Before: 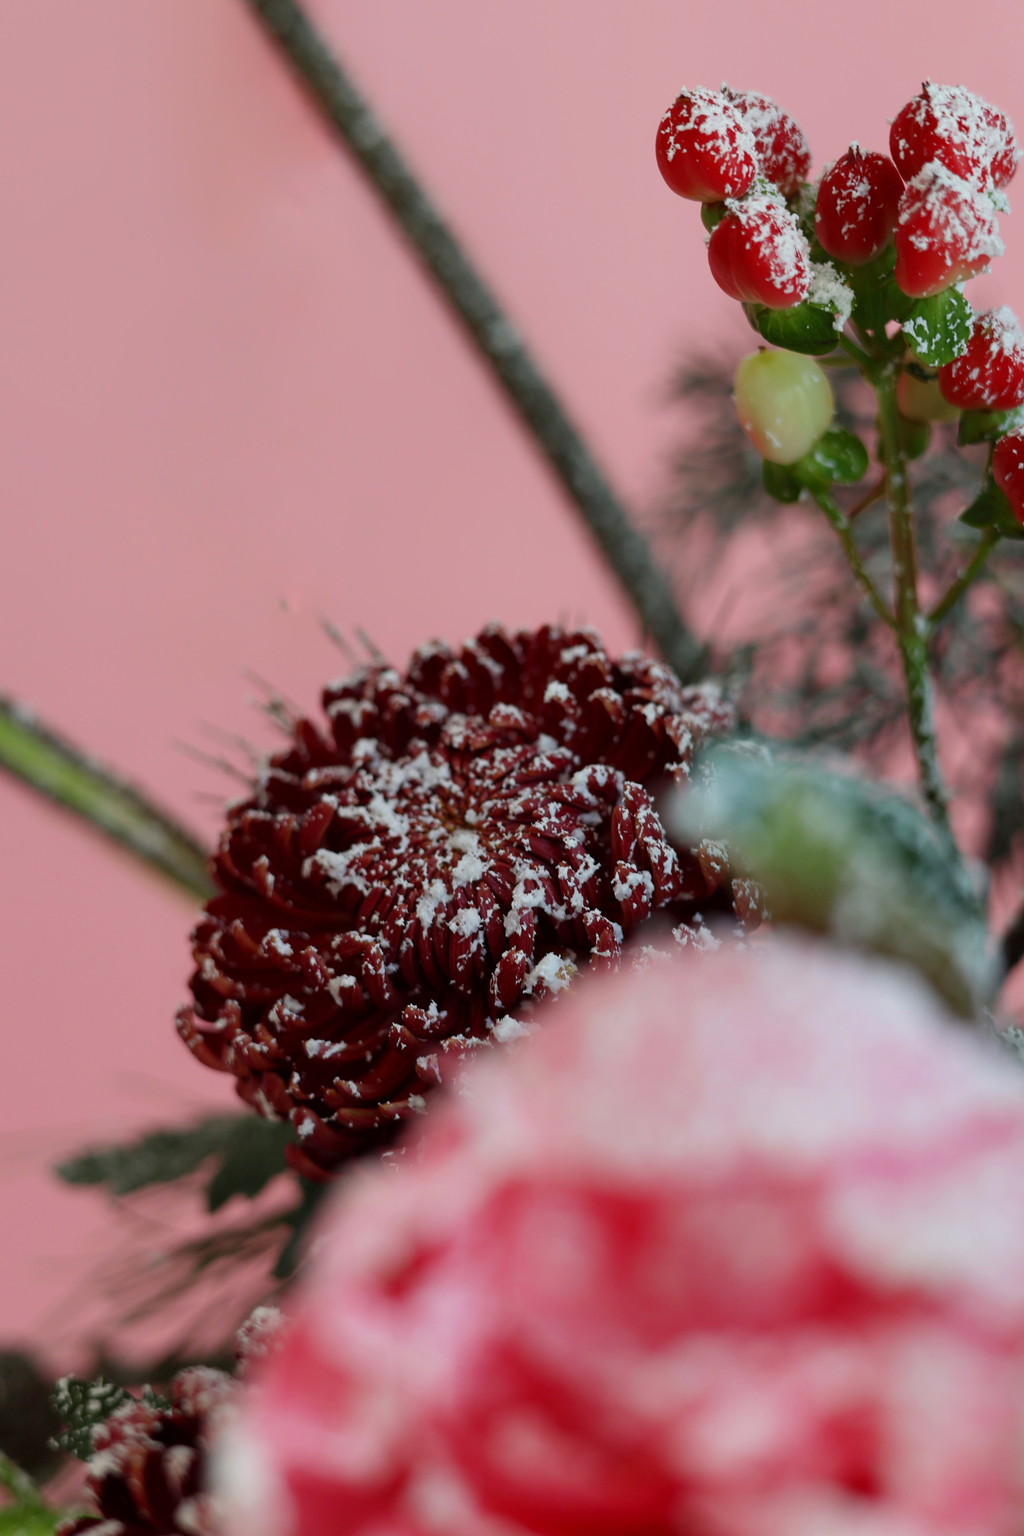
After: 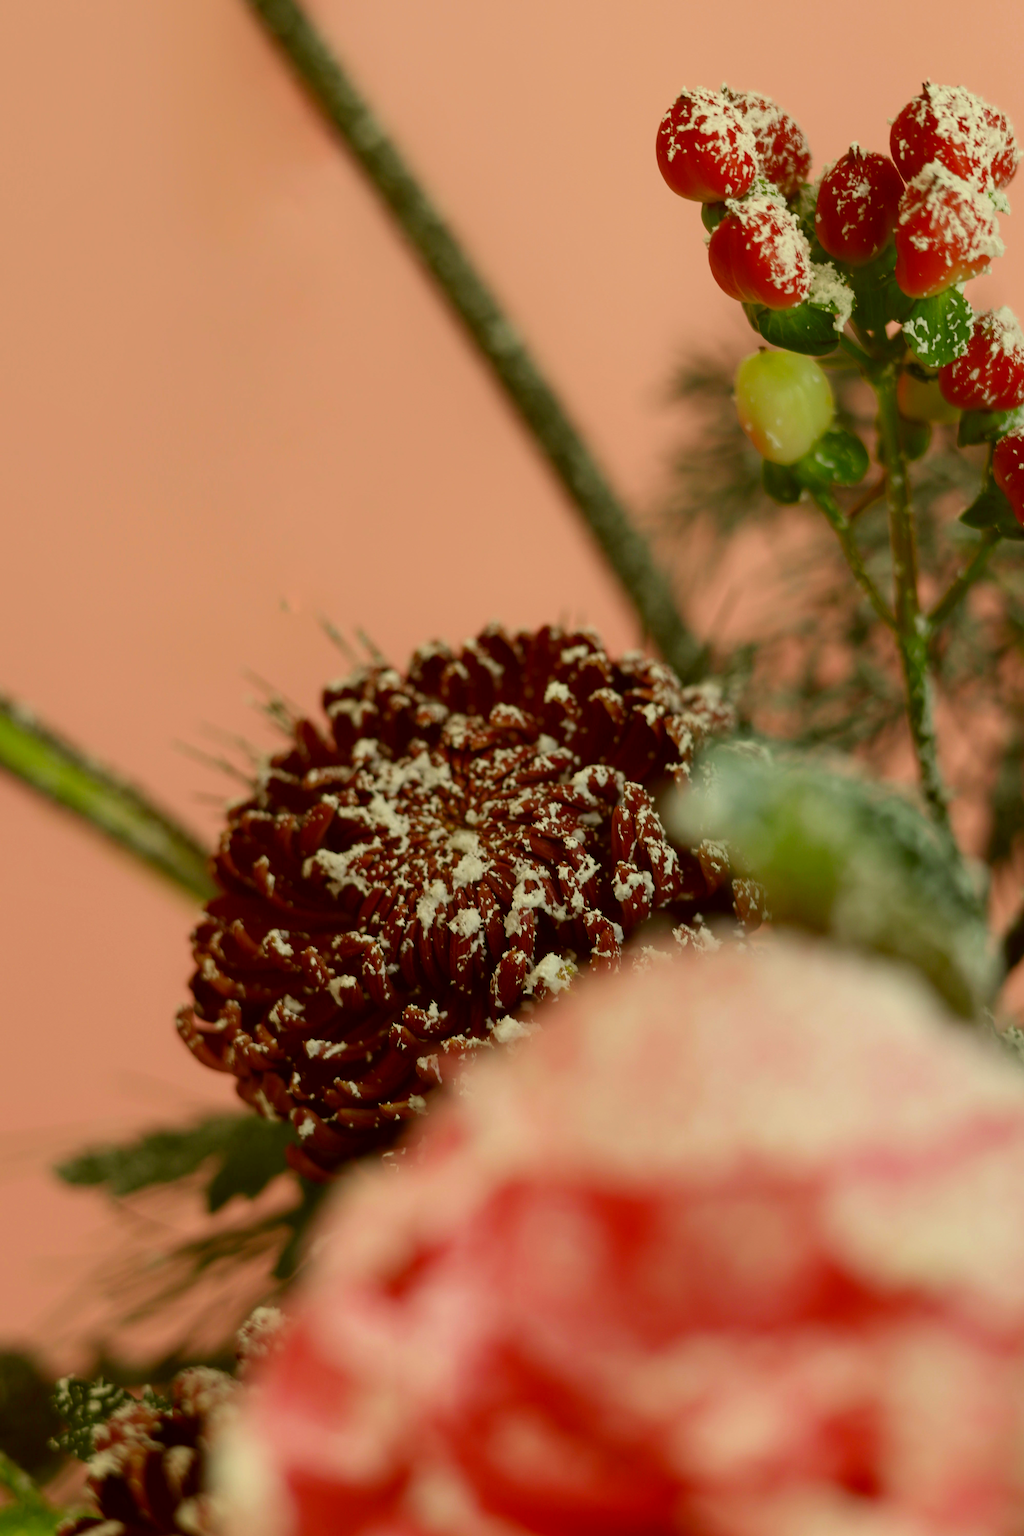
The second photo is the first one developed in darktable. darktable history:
color correction: highlights a* 0.162, highlights b* 29.53, shadows a* -0.162, shadows b* 21.09
tone equalizer: on, module defaults
